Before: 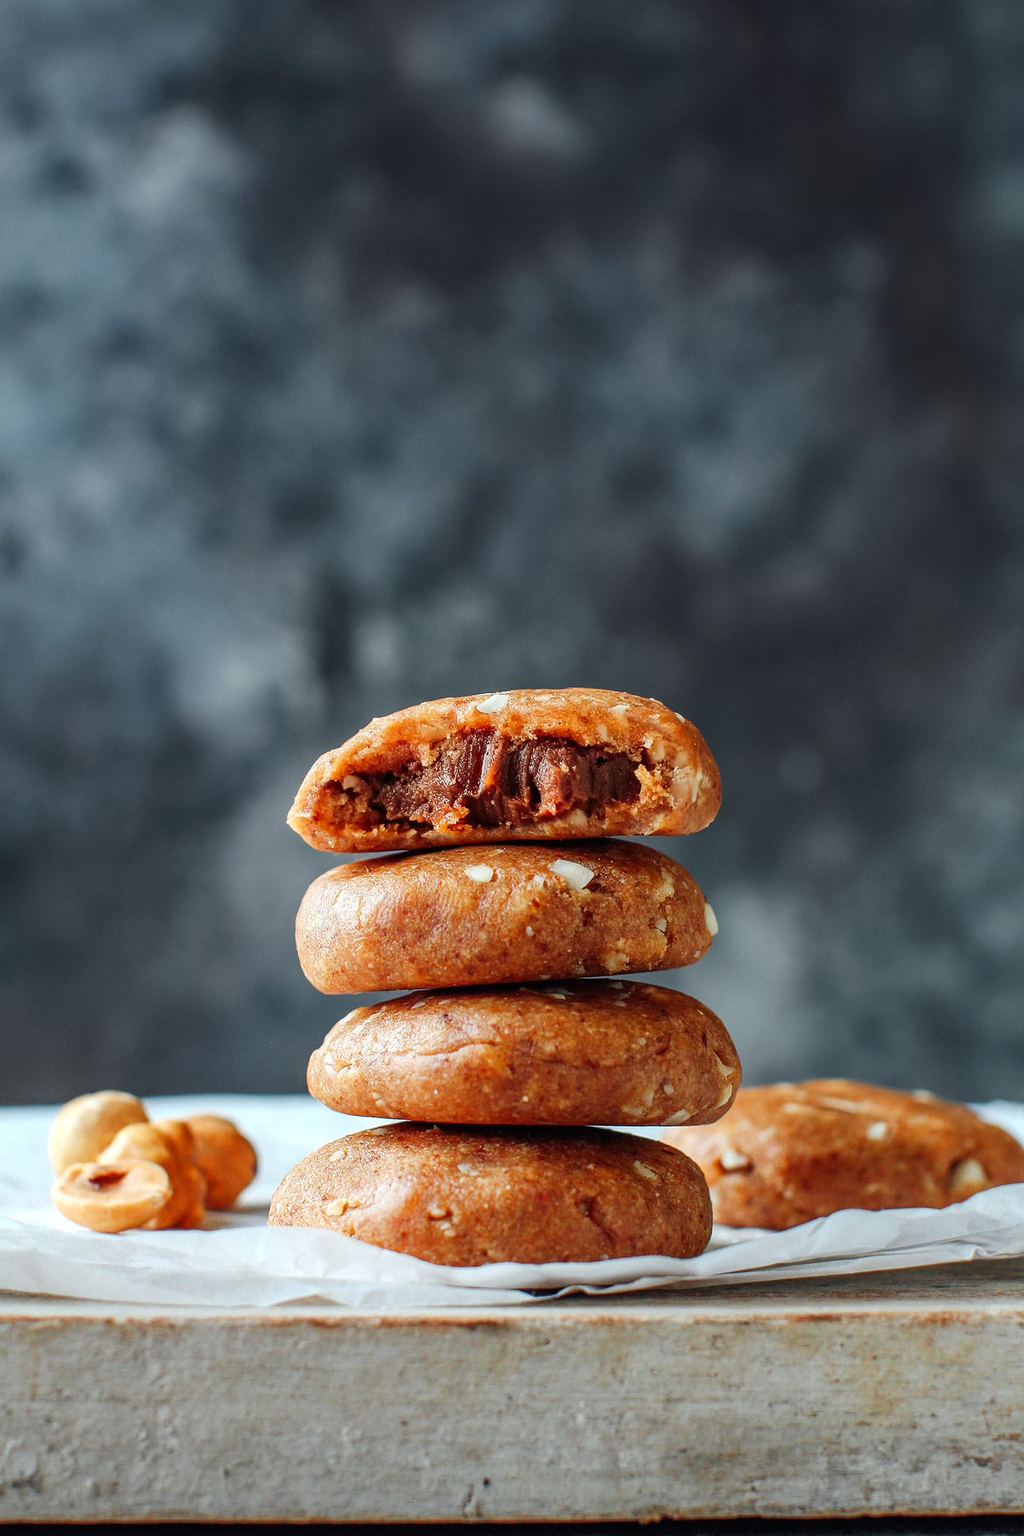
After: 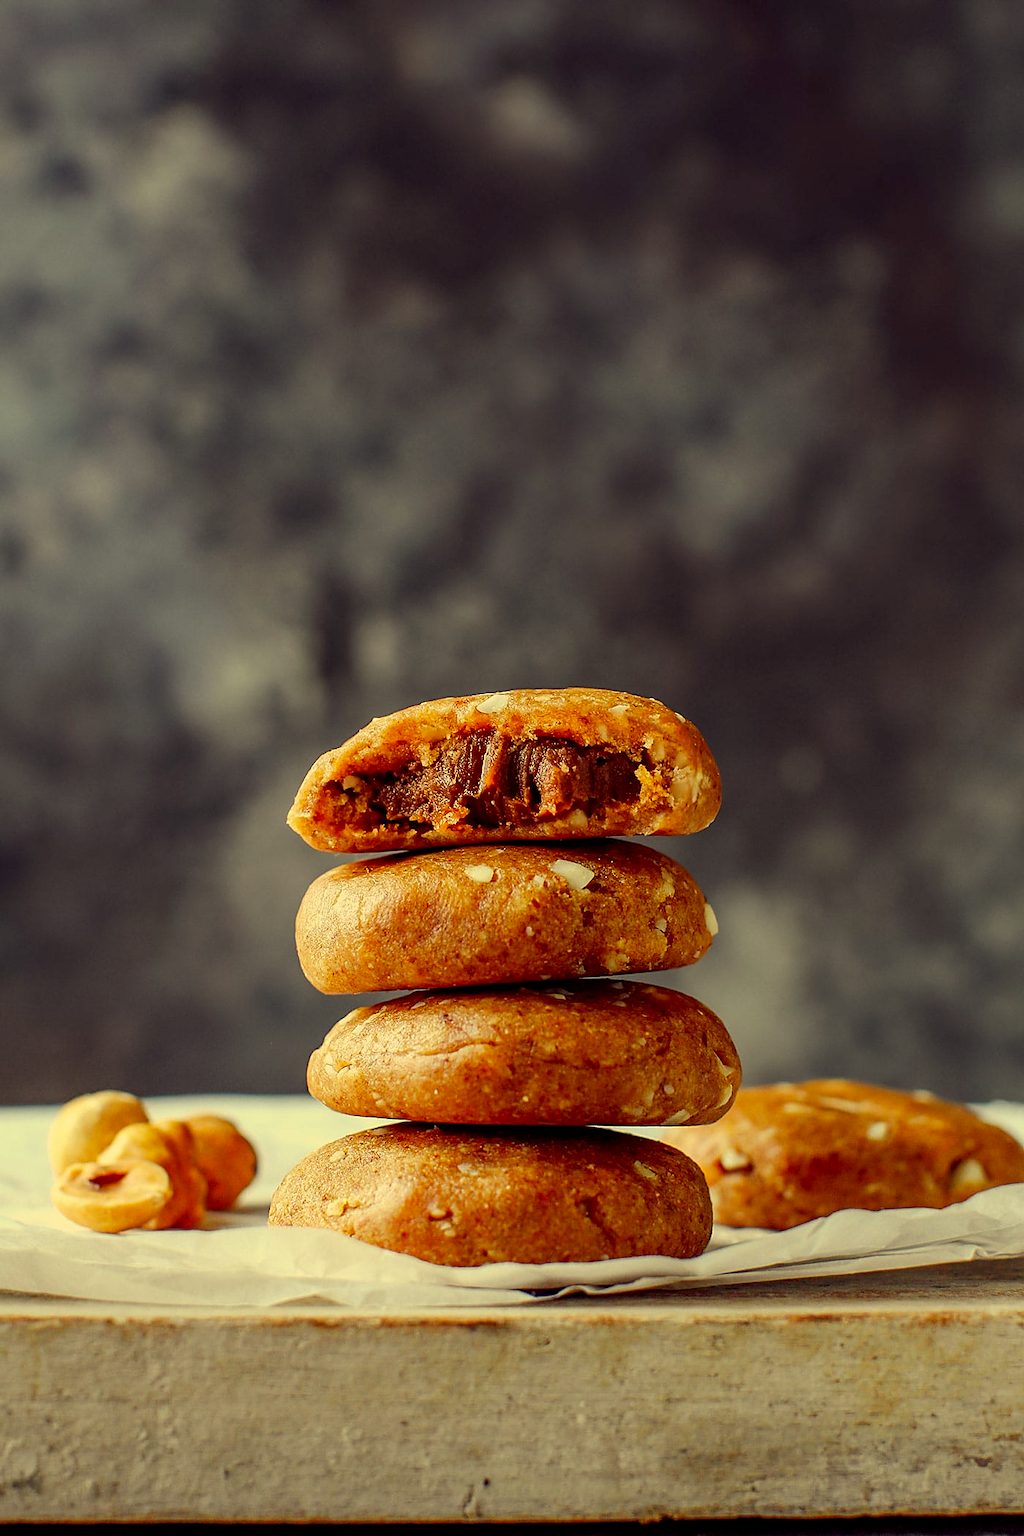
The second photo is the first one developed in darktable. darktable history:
exposure: black level correction 0.006, exposure -0.224 EV, compensate highlight preservation false
sharpen: radius 1.887, amount 0.416, threshold 1.488
color correction: highlights a* -0.506, highlights b* 39.85, shadows a* 9.49, shadows b* -0.763
